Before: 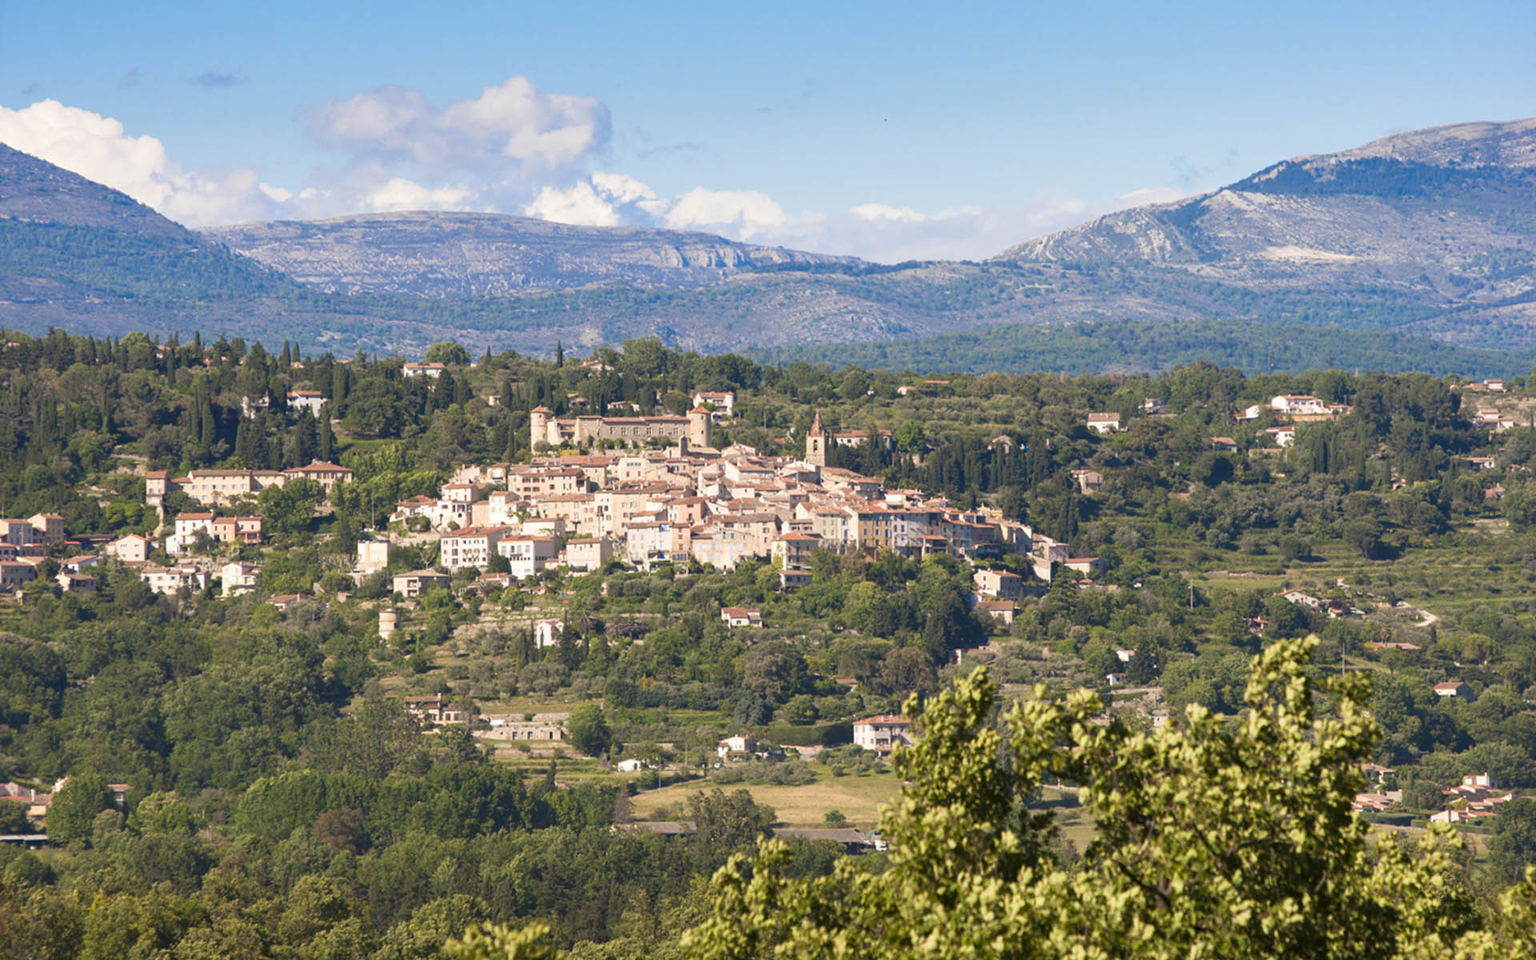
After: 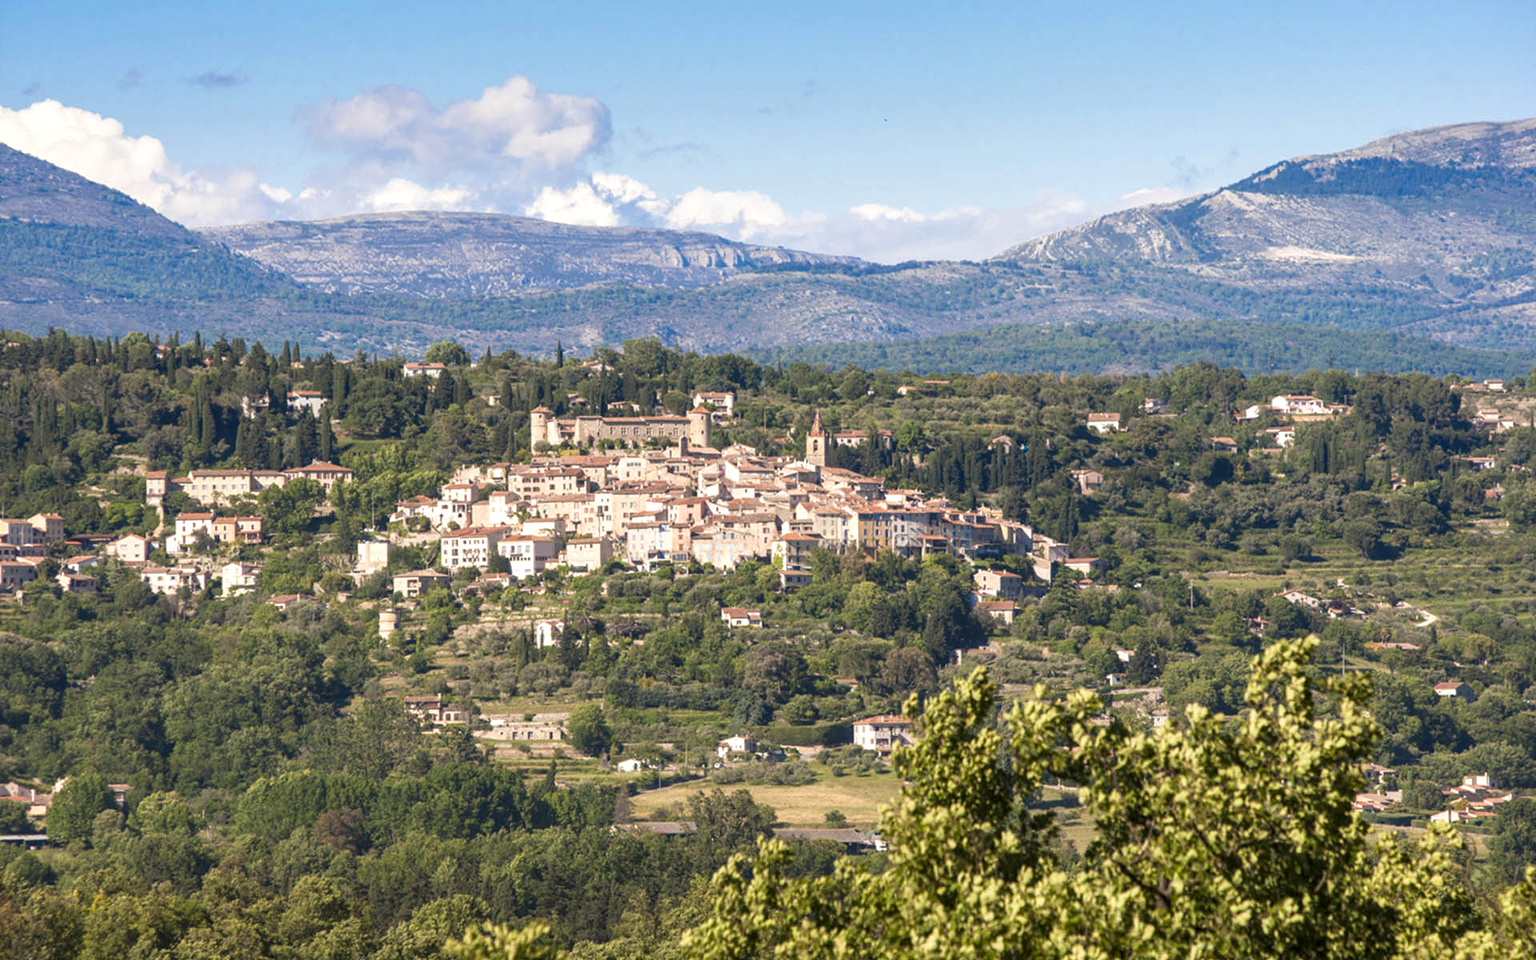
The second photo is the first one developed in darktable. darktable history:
local contrast: on, module defaults
exposure: exposure 0.081 EV
